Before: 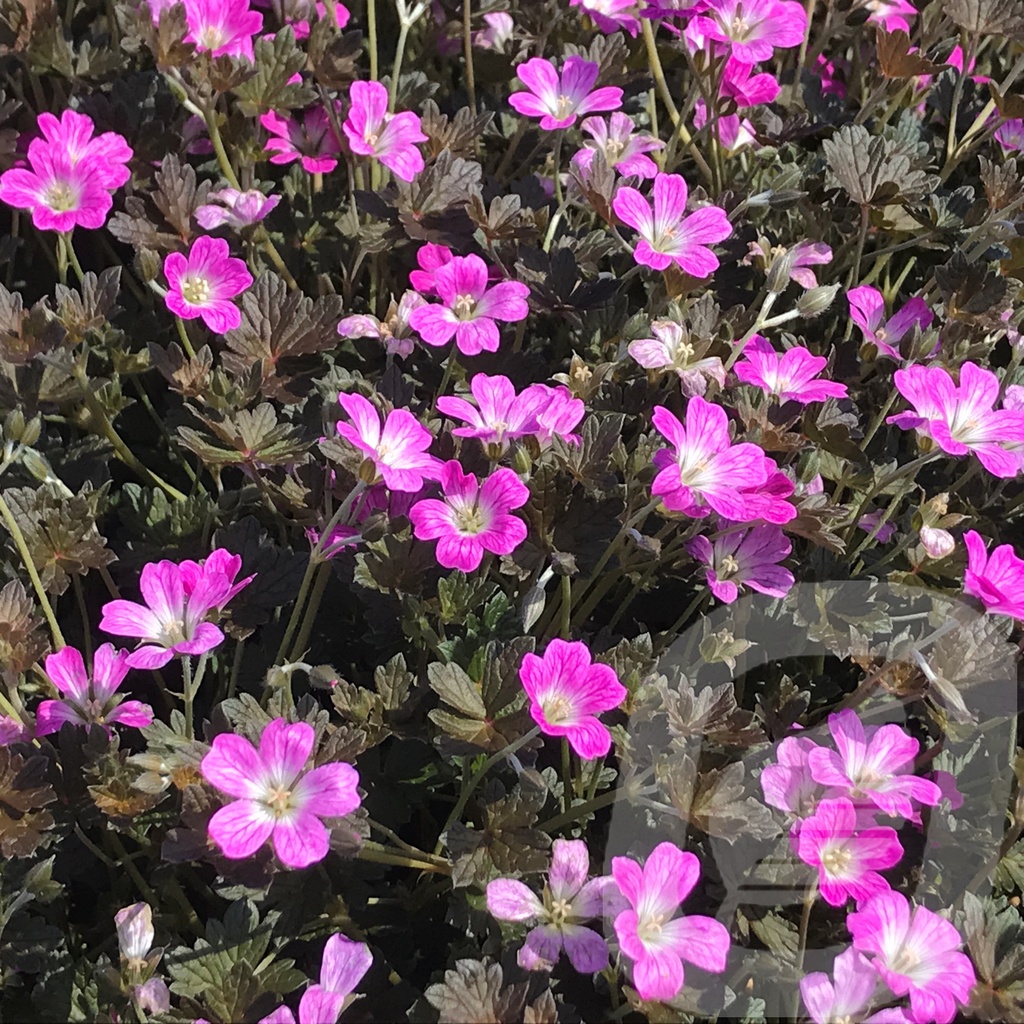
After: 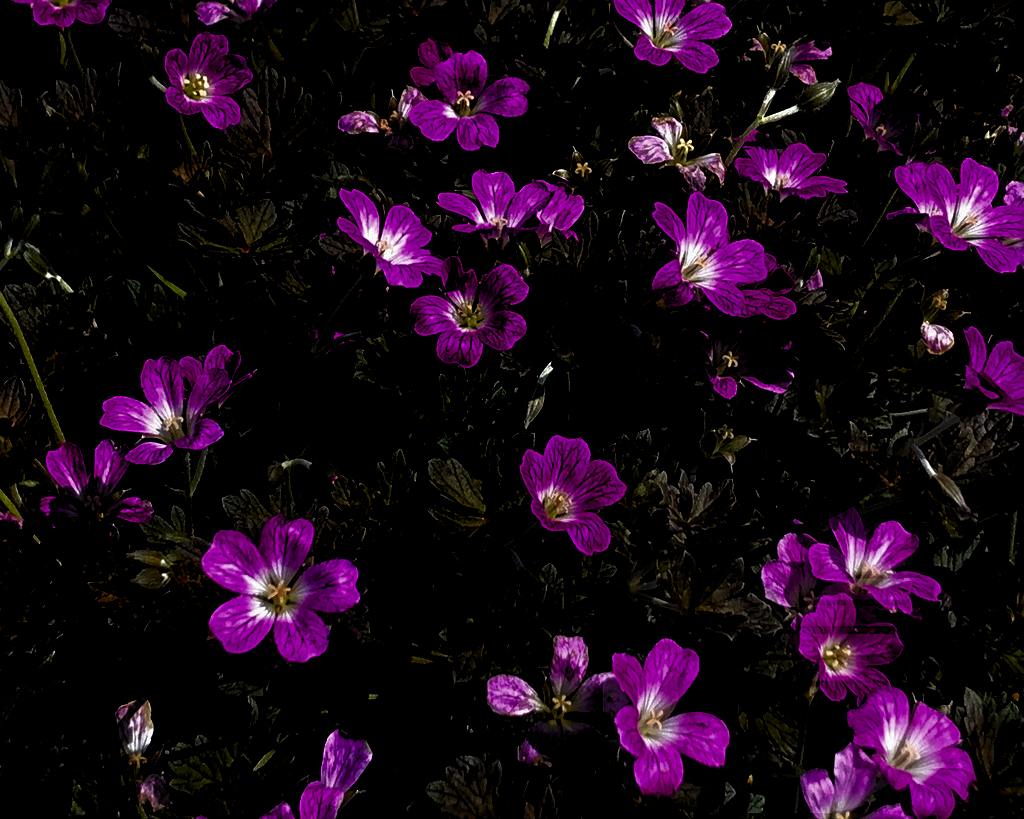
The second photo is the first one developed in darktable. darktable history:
crop and rotate: top 19.998%
contrast brightness saturation: brightness -1, saturation 1
levels: levels [0.116, 0.574, 1]
sharpen: radius 1.272, amount 0.305, threshold 0
